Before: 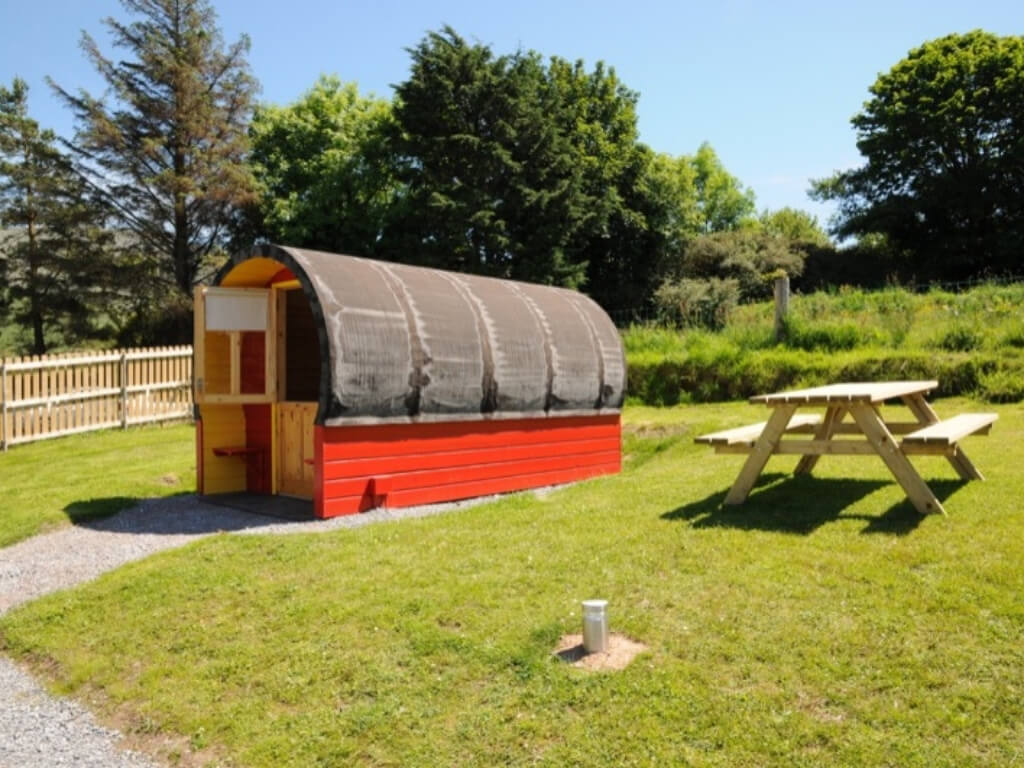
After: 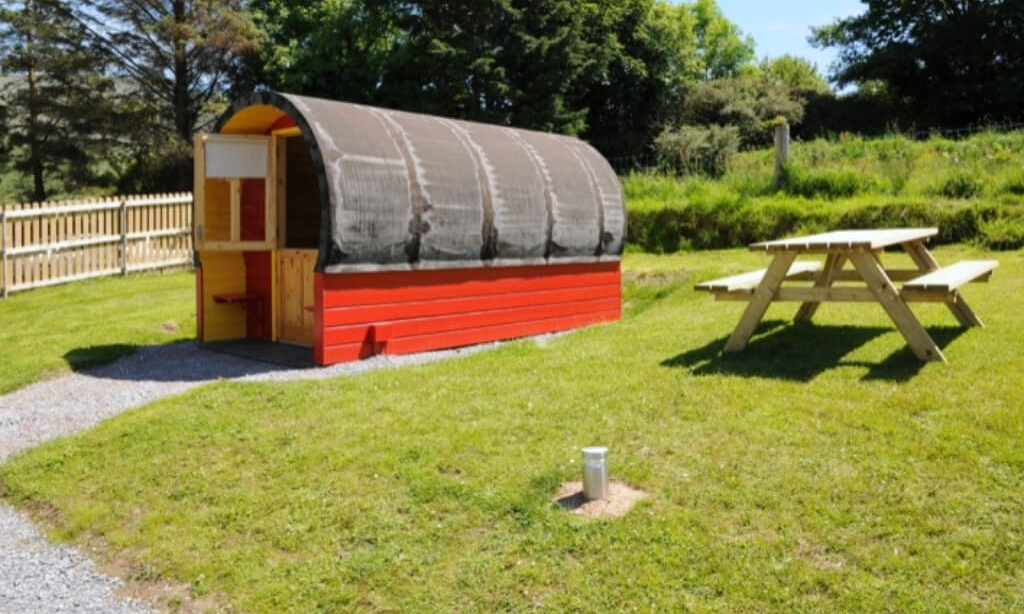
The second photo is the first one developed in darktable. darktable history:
crop and rotate: top 19.998%
white balance: red 0.967, blue 1.049
